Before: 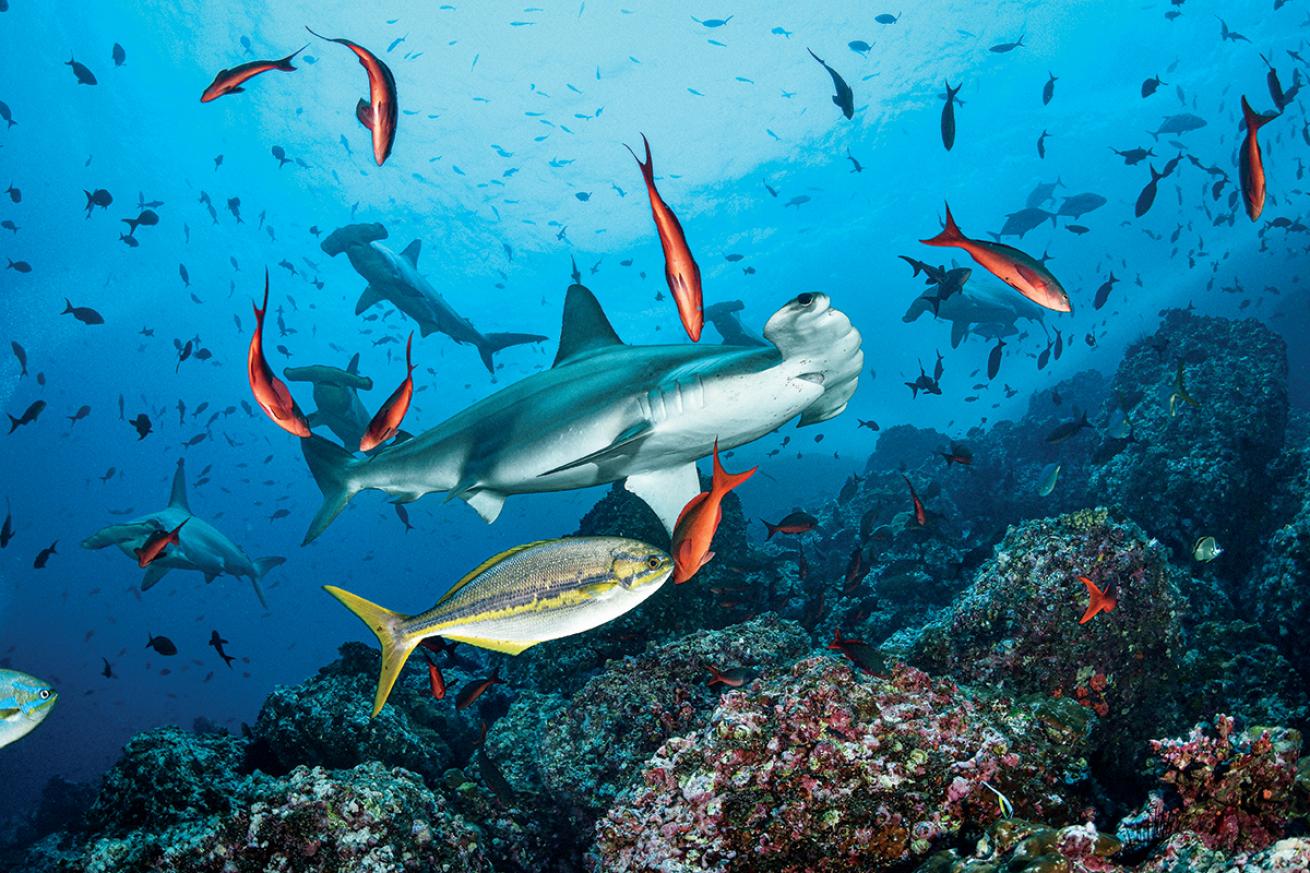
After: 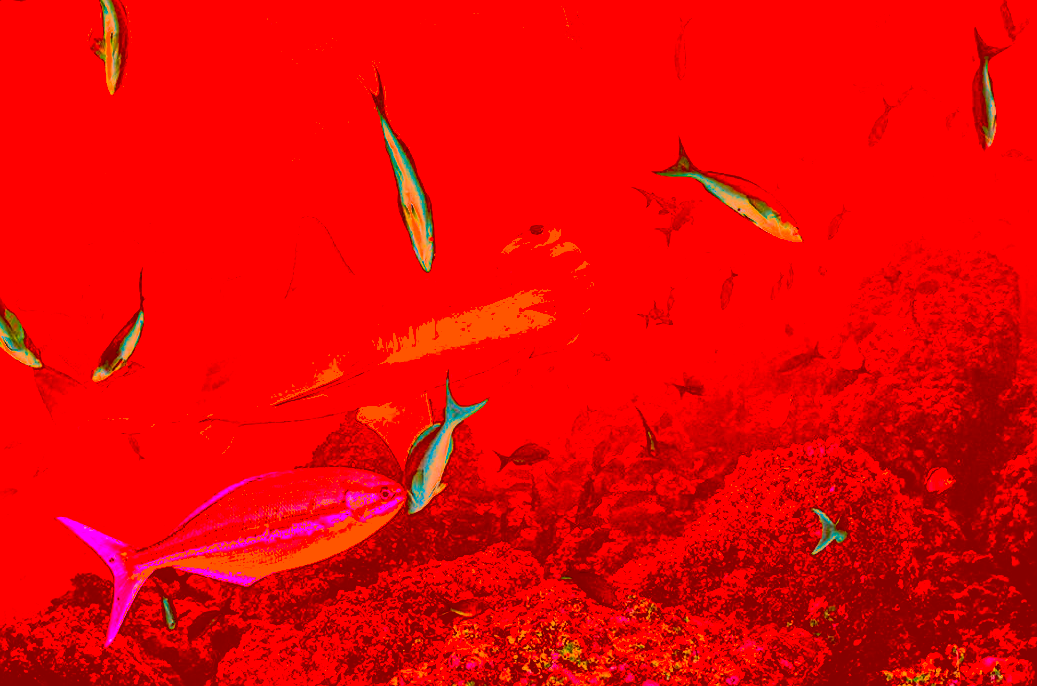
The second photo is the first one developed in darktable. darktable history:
color balance rgb: perceptual saturation grading › global saturation 0.371%
sharpen: on, module defaults
crop and rotate: left 20.483%, top 7.908%, right 0.331%, bottom 13.453%
tone equalizer: -8 EV -0.768 EV, -7 EV -0.736 EV, -6 EV -0.597 EV, -5 EV -0.368 EV, -3 EV 0.373 EV, -2 EV 0.6 EV, -1 EV 0.684 EV, +0 EV 0.759 EV
filmic rgb: black relative exposure -12.04 EV, white relative exposure 2.81 EV, threshold 5.98 EV, target black luminance 0%, hardness 8.07, latitude 69.88%, contrast 1.139, highlights saturation mix 10.52%, shadows ↔ highlights balance -0.392%, enable highlight reconstruction true
contrast brightness saturation: contrast -0.104, saturation -0.097
color correction: highlights a* -38.91, highlights b* -39.39, shadows a* -39.49, shadows b* -39.36, saturation -2.98
